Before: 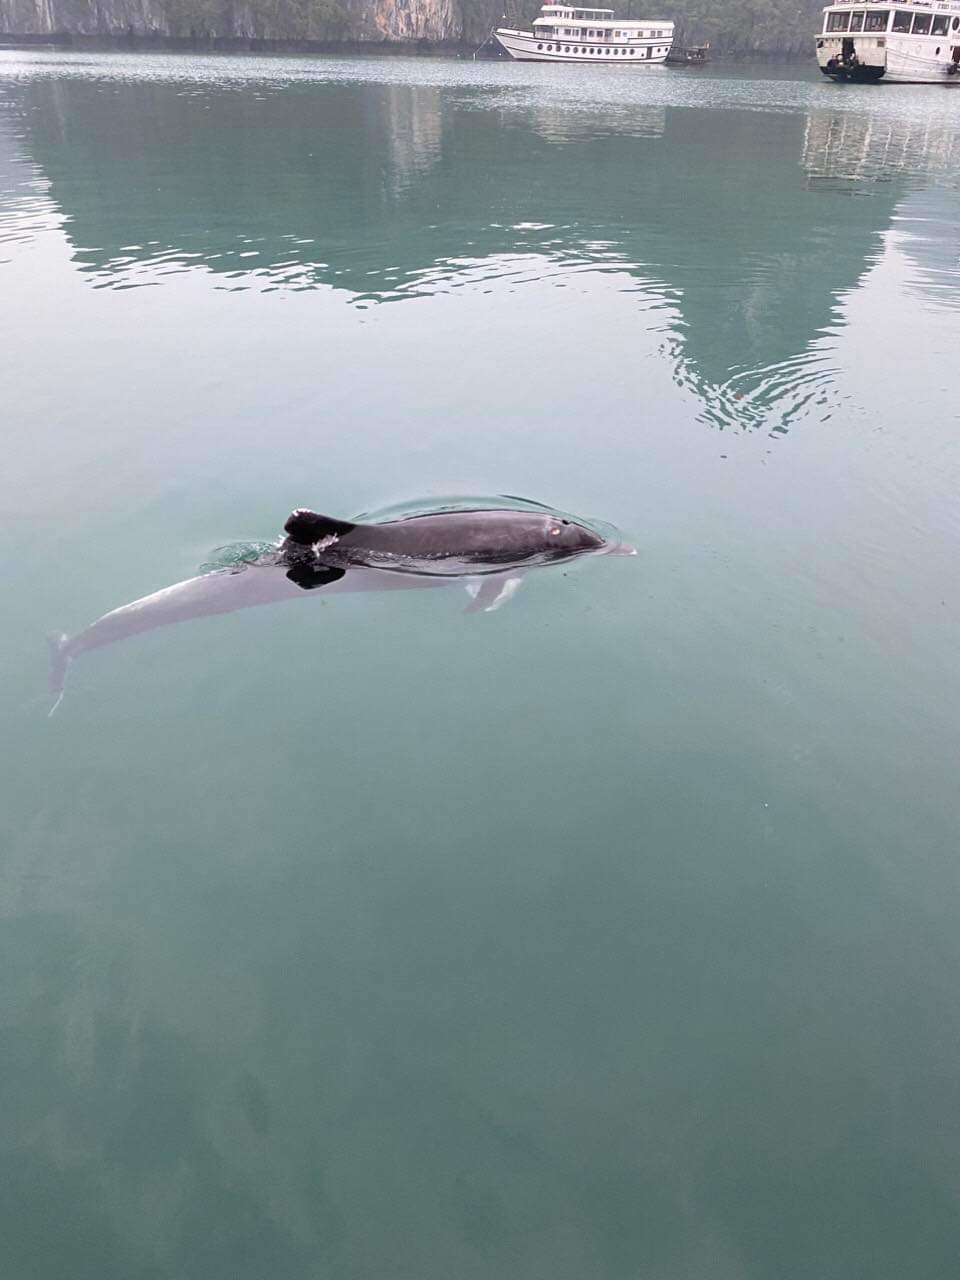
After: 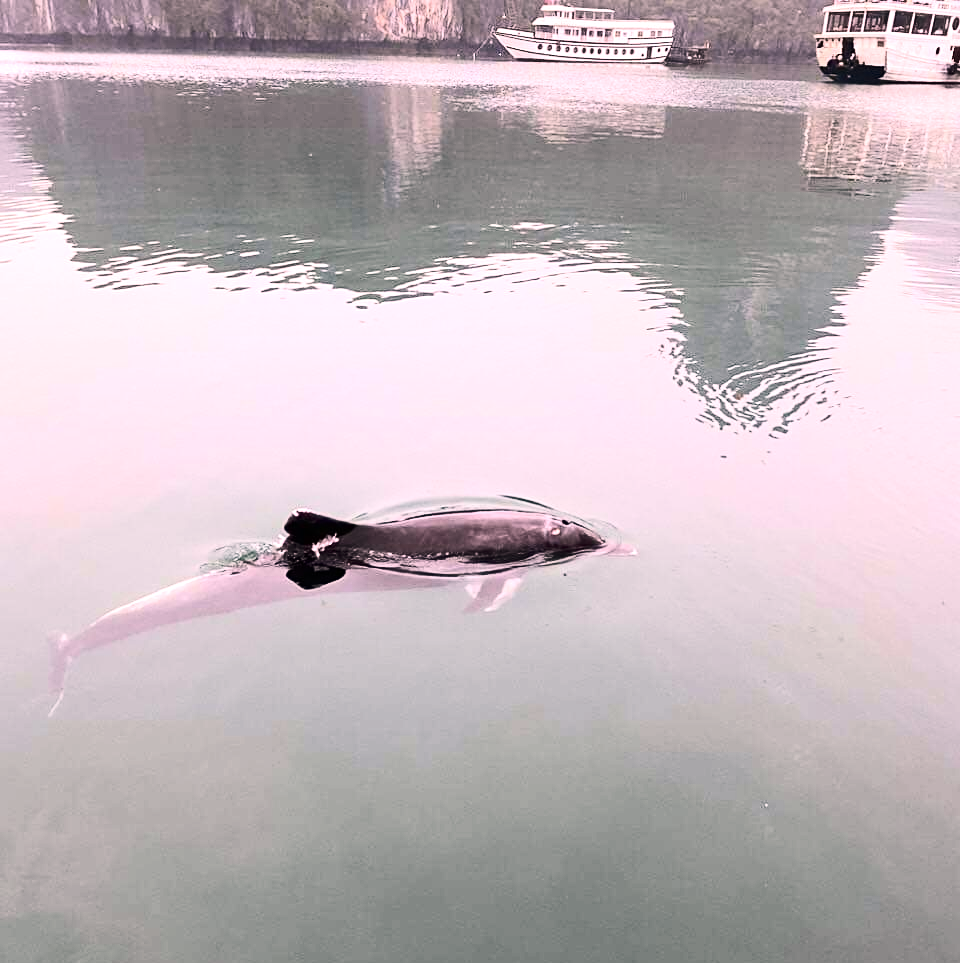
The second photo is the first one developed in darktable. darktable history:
contrast brightness saturation: contrast 0.28
sharpen: amount 0.204
color correction: highlights a* 14.54, highlights b* 4.87
crop: bottom 24.731%
tone equalizer: -8 EV -0.382 EV, -7 EV -0.362 EV, -6 EV -0.34 EV, -5 EV -0.239 EV, -3 EV 0.225 EV, -2 EV 0.339 EV, -1 EV 0.364 EV, +0 EV 0.404 EV, edges refinement/feathering 500, mask exposure compensation -1.57 EV, preserve details no
